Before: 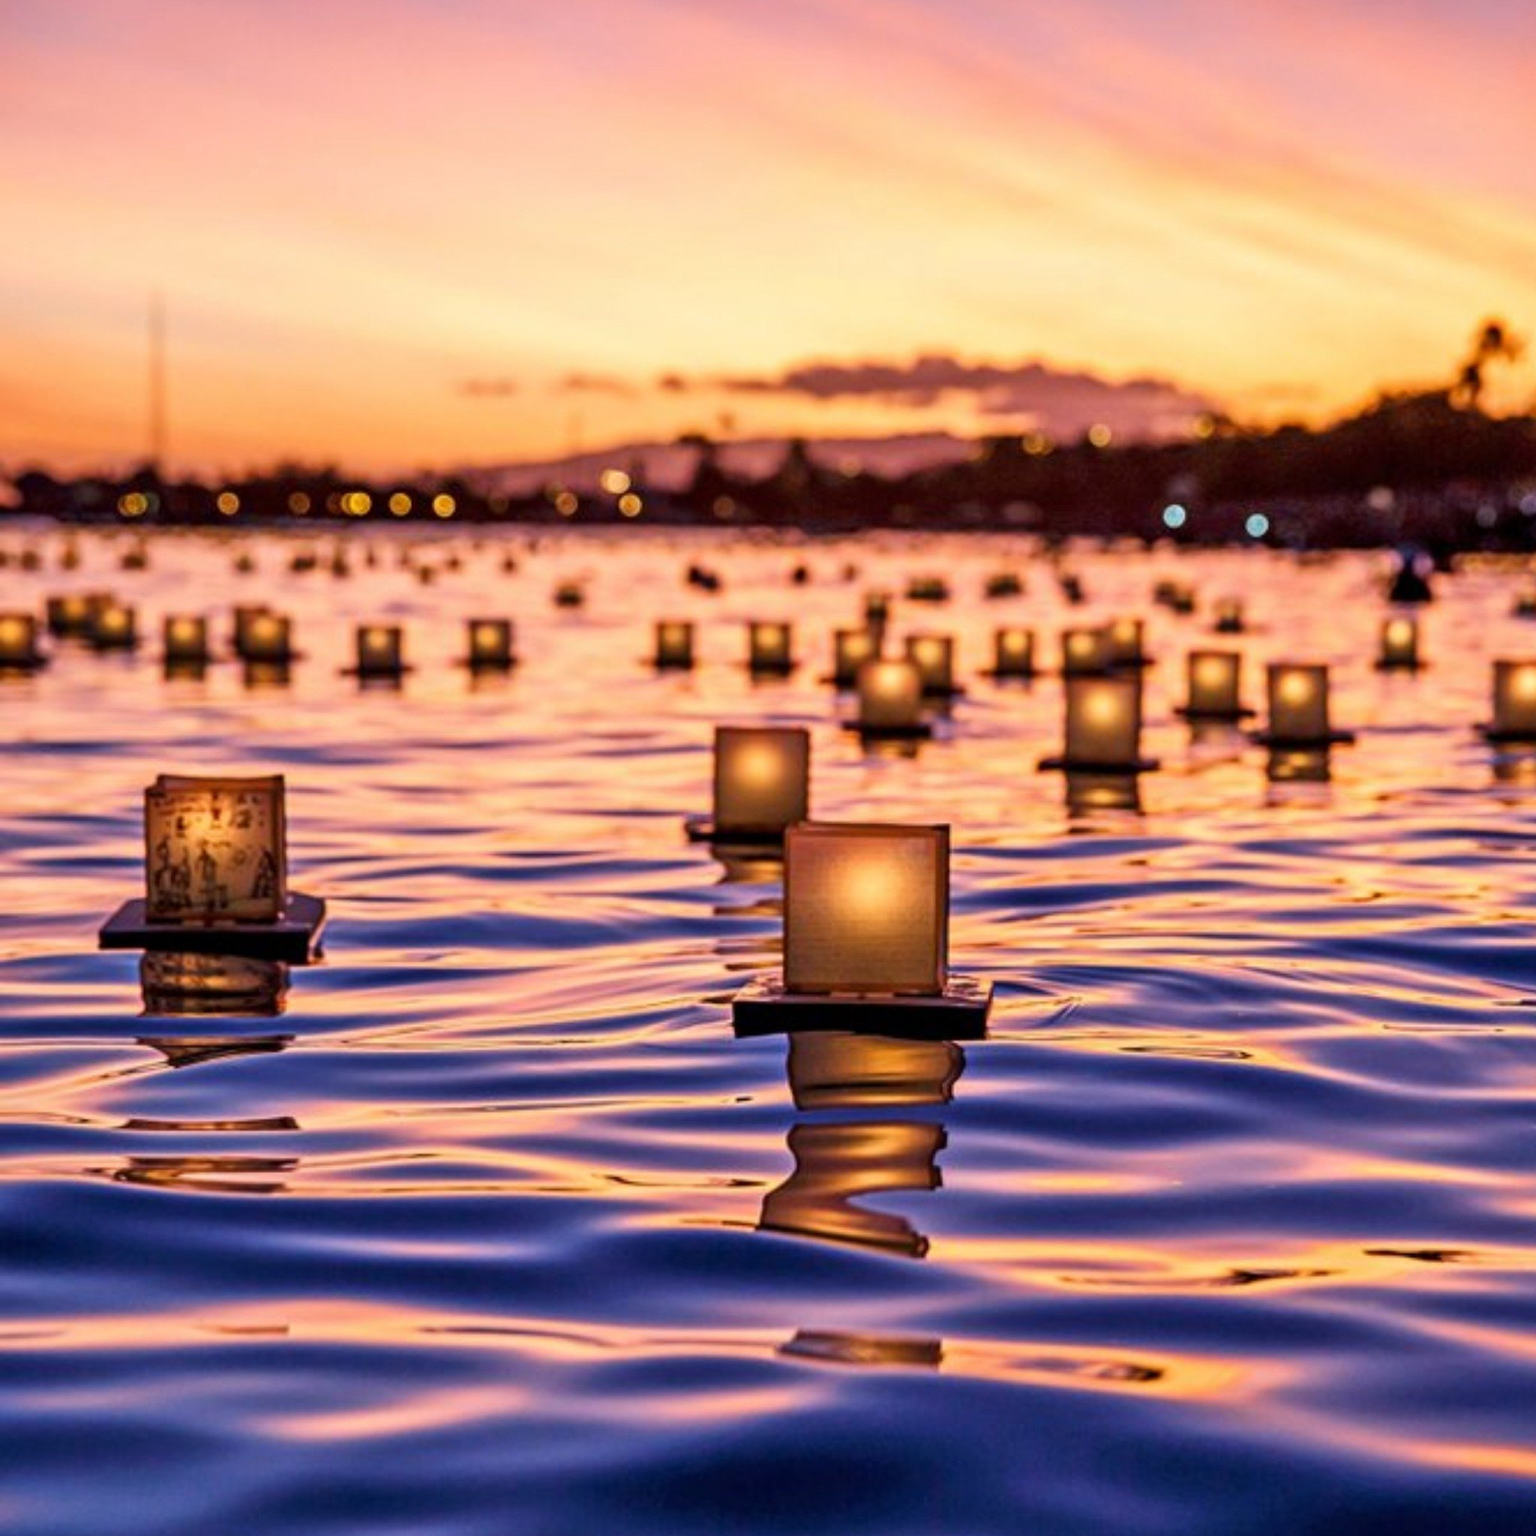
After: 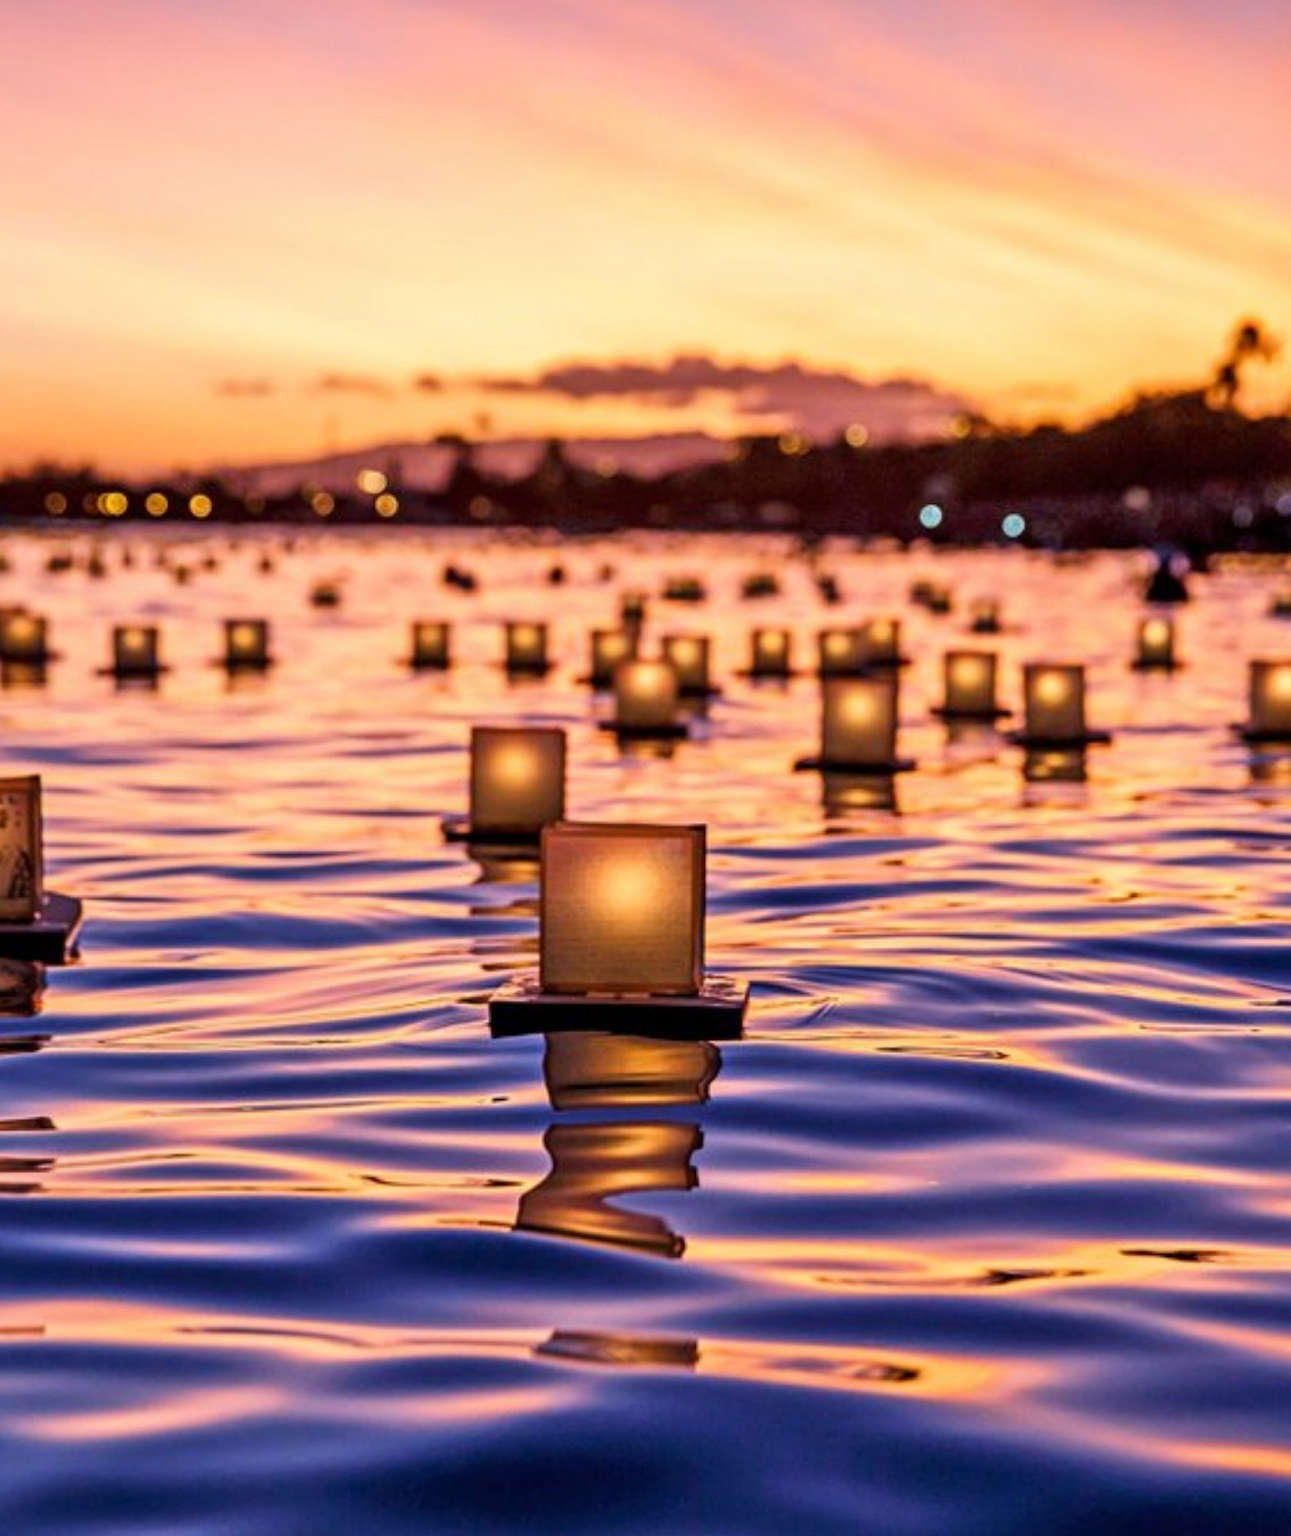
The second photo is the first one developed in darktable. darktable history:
crop: left 15.872%
